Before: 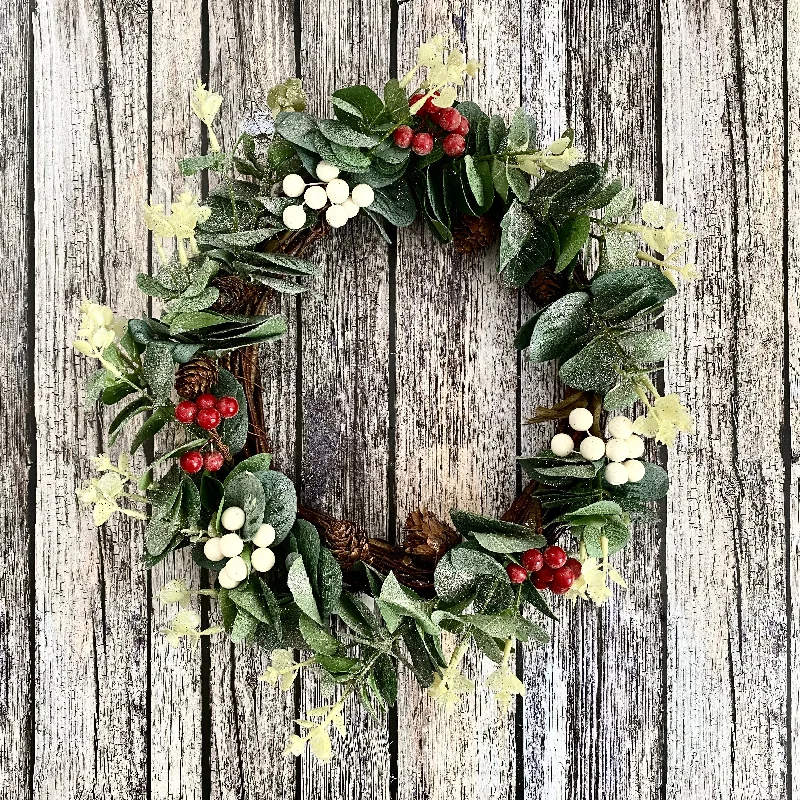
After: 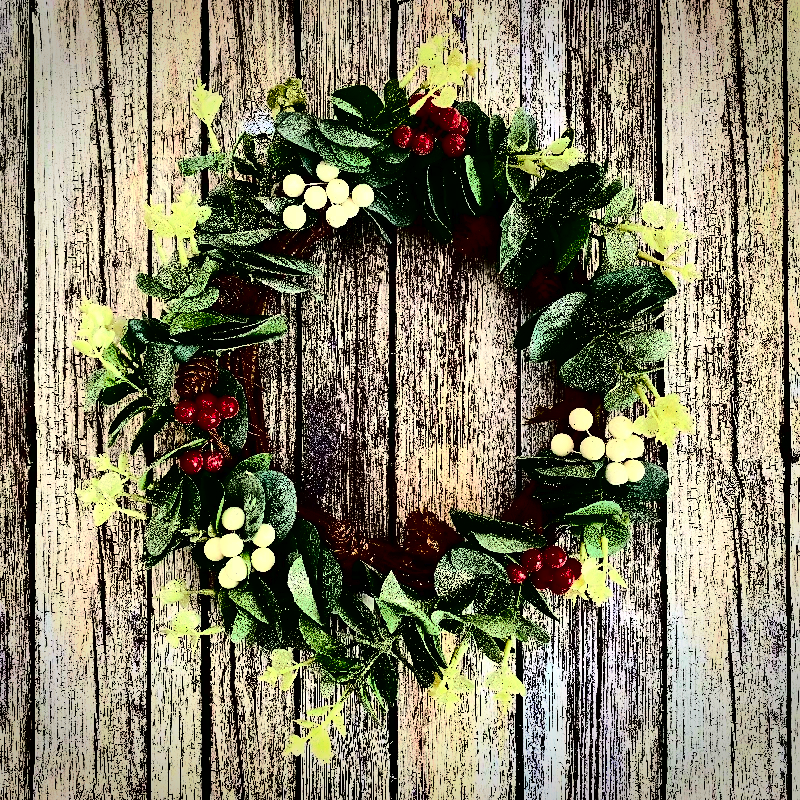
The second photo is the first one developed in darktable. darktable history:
velvia: on, module defaults
haze removal: strength -0.05
contrast brightness saturation: contrast 0.77, brightness -1, saturation 1
tone curve: curves: ch0 [(0, 0) (0.003, 0.01) (0.011, 0.014) (0.025, 0.029) (0.044, 0.051) (0.069, 0.072) (0.1, 0.097) (0.136, 0.123) (0.177, 0.16) (0.224, 0.2) (0.277, 0.248) (0.335, 0.305) (0.399, 0.37) (0.468, 0.454) (0.543, 0.534) (0.623, 0.609) (0.709, 0.681) (0.801, 0.752) (0.898, 0.841) (1, 1)], preserve colors none
vignetting: fall-off start 88.53%, fall-off radius 44.2%, saturation 0.376, width/height ratio 1.161
